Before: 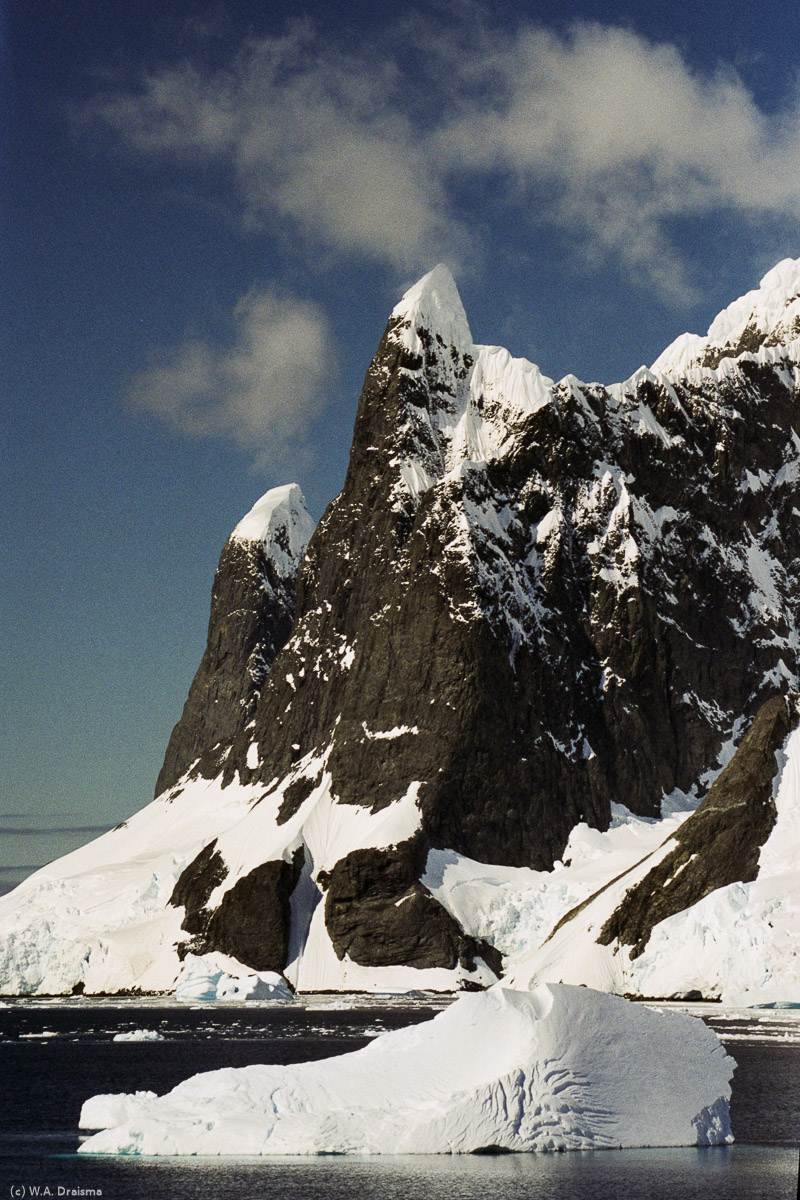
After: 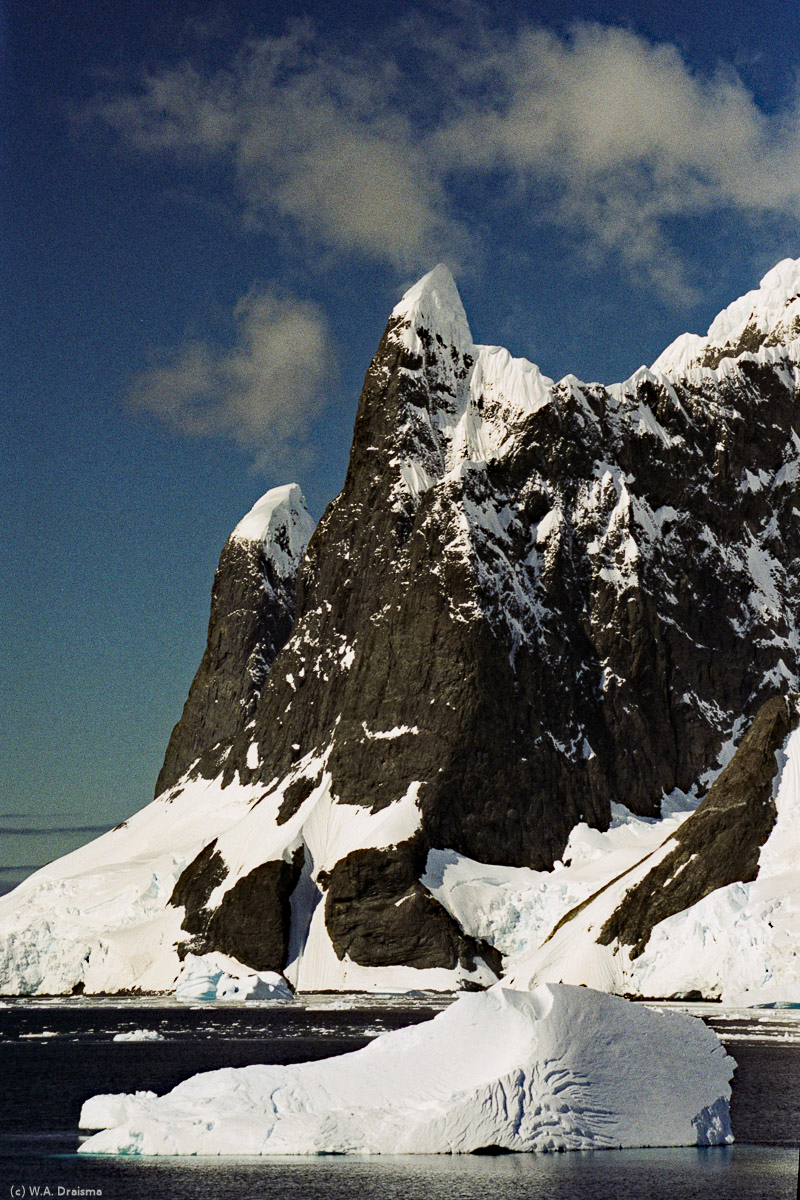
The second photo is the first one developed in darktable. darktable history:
haze removal: strength 0.422, adaptive false
